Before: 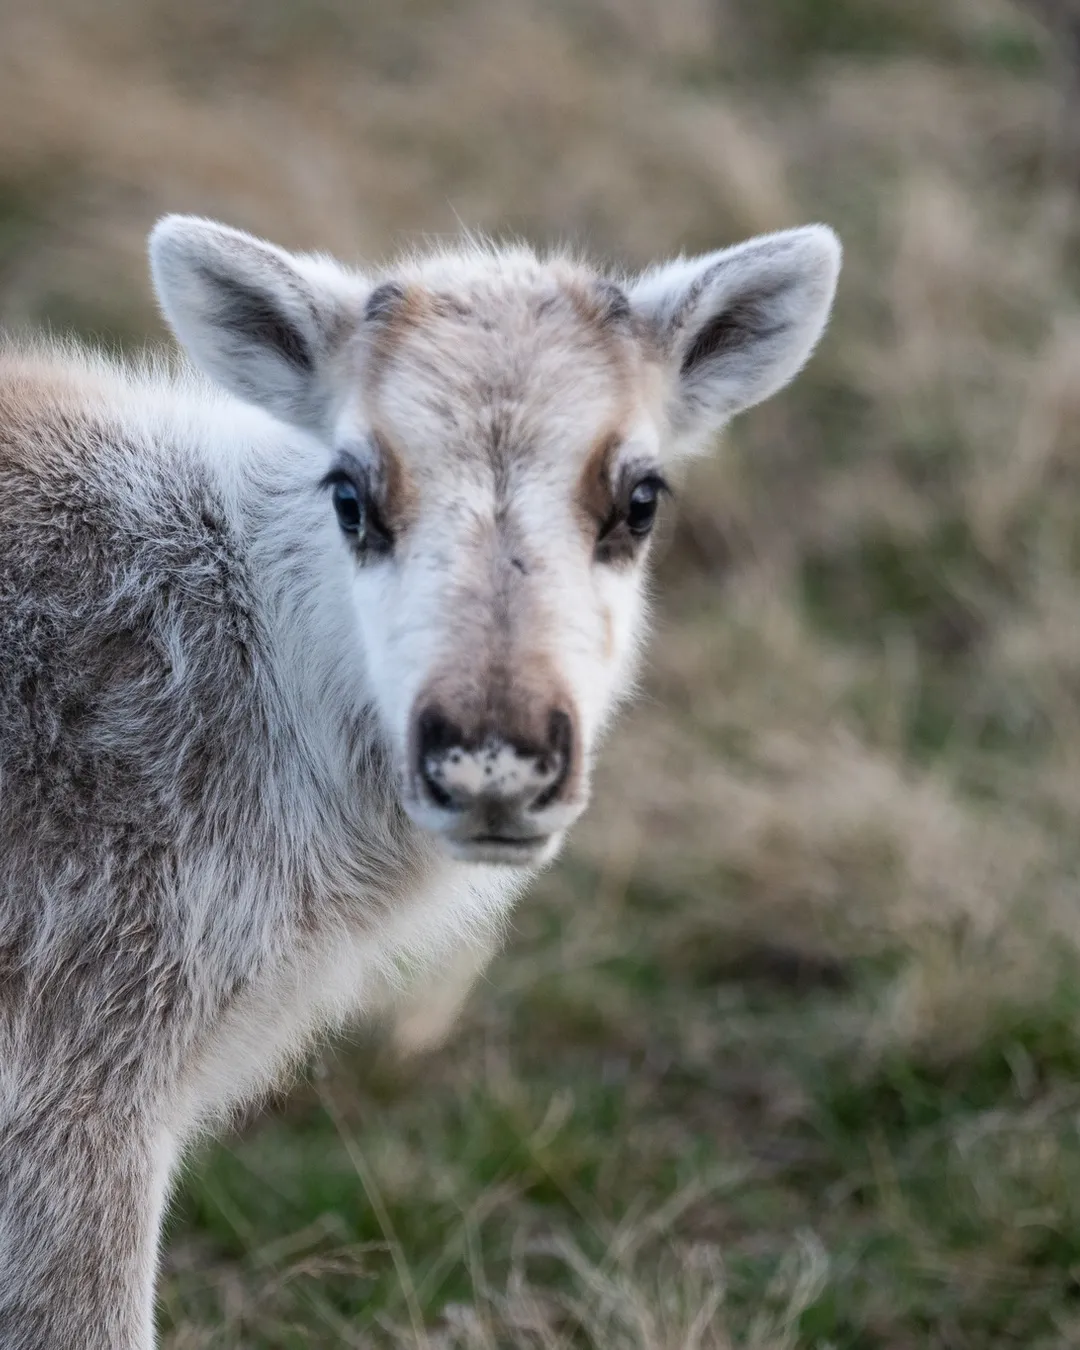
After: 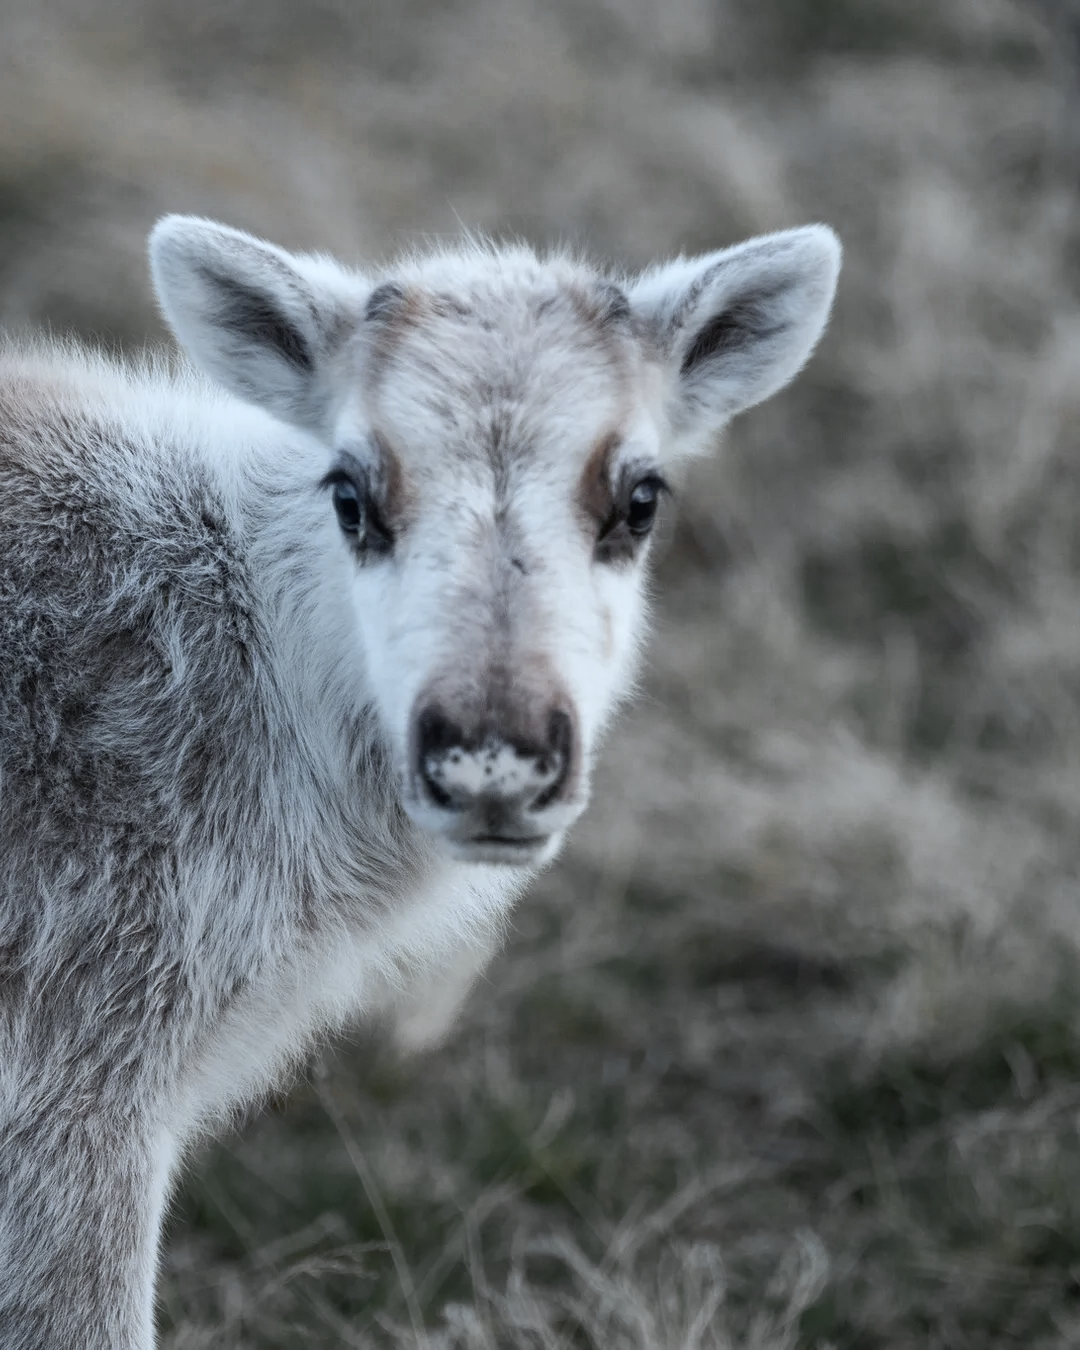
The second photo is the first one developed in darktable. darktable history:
color calibration: illuminant F (fluorescent), F source F9 (Cool White Deluxe 4150 K) – high CRI, x 0.374, y 0.373, temperature 4158.34 K
color zones: curves: ch0 [(0.035, 0.242) (0.25, 0.5) (0.384, 0.214) (0.488, 0.255) (0.75, 0.5)]; ch1 [(0.063, 0.379) (0.25, 0.5) (0.354, 0.201) (0.489, 0.085) (0.729, 0.271)]; ch2 [(0.25, 0.5) (0.38, 0.517) (0.442, 0.51) (0.735, 0.456)]
